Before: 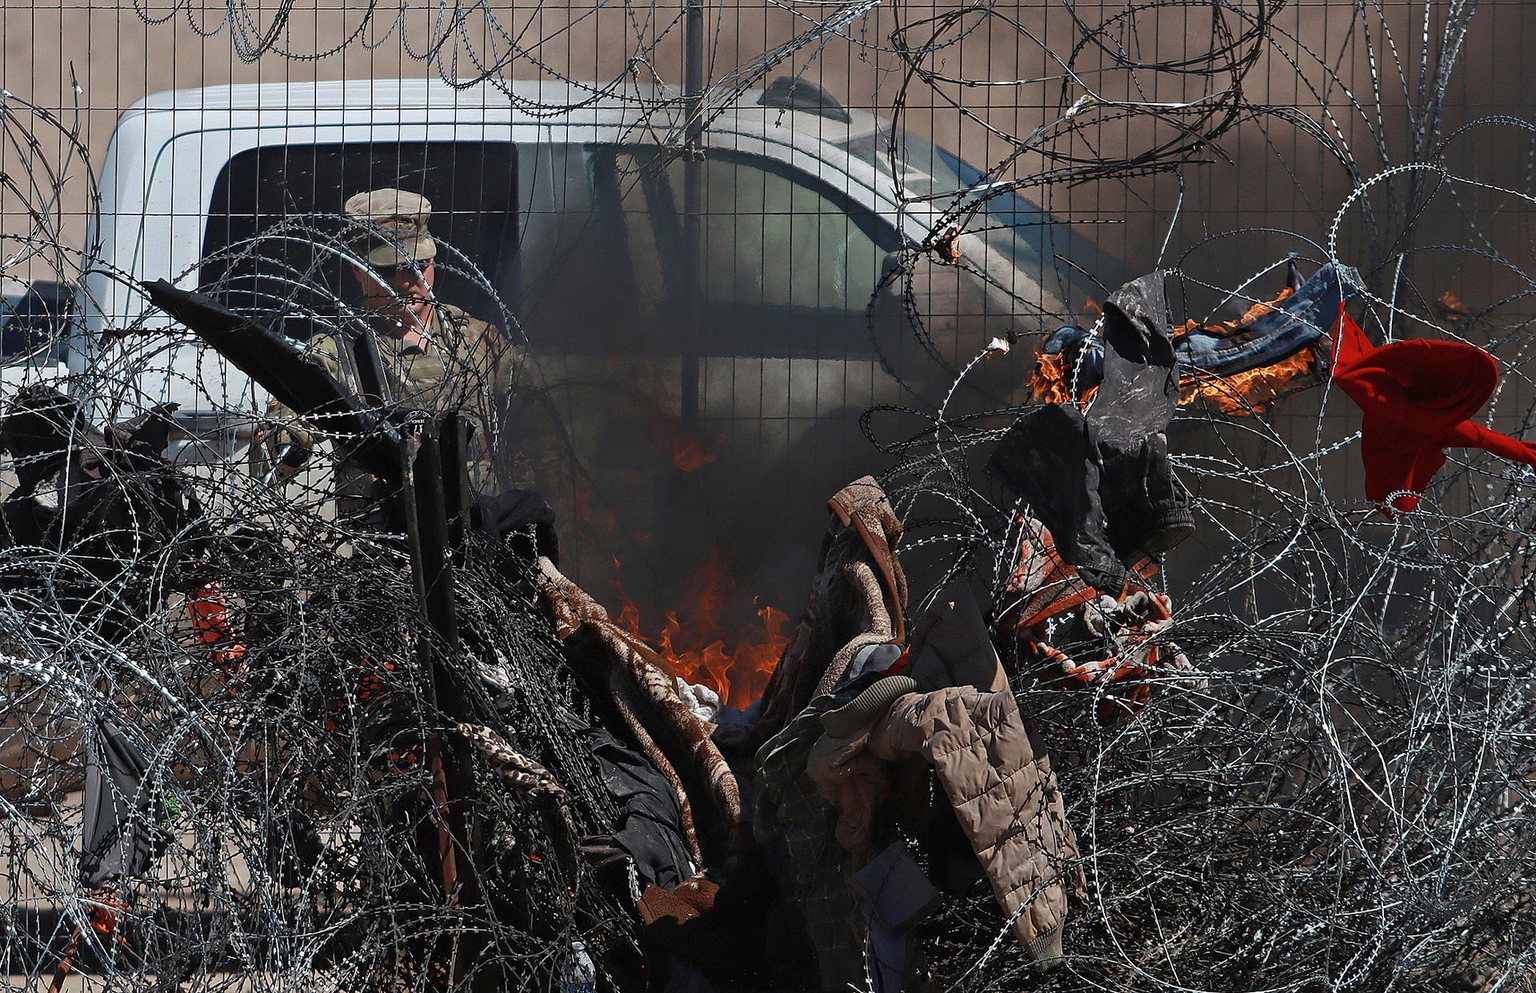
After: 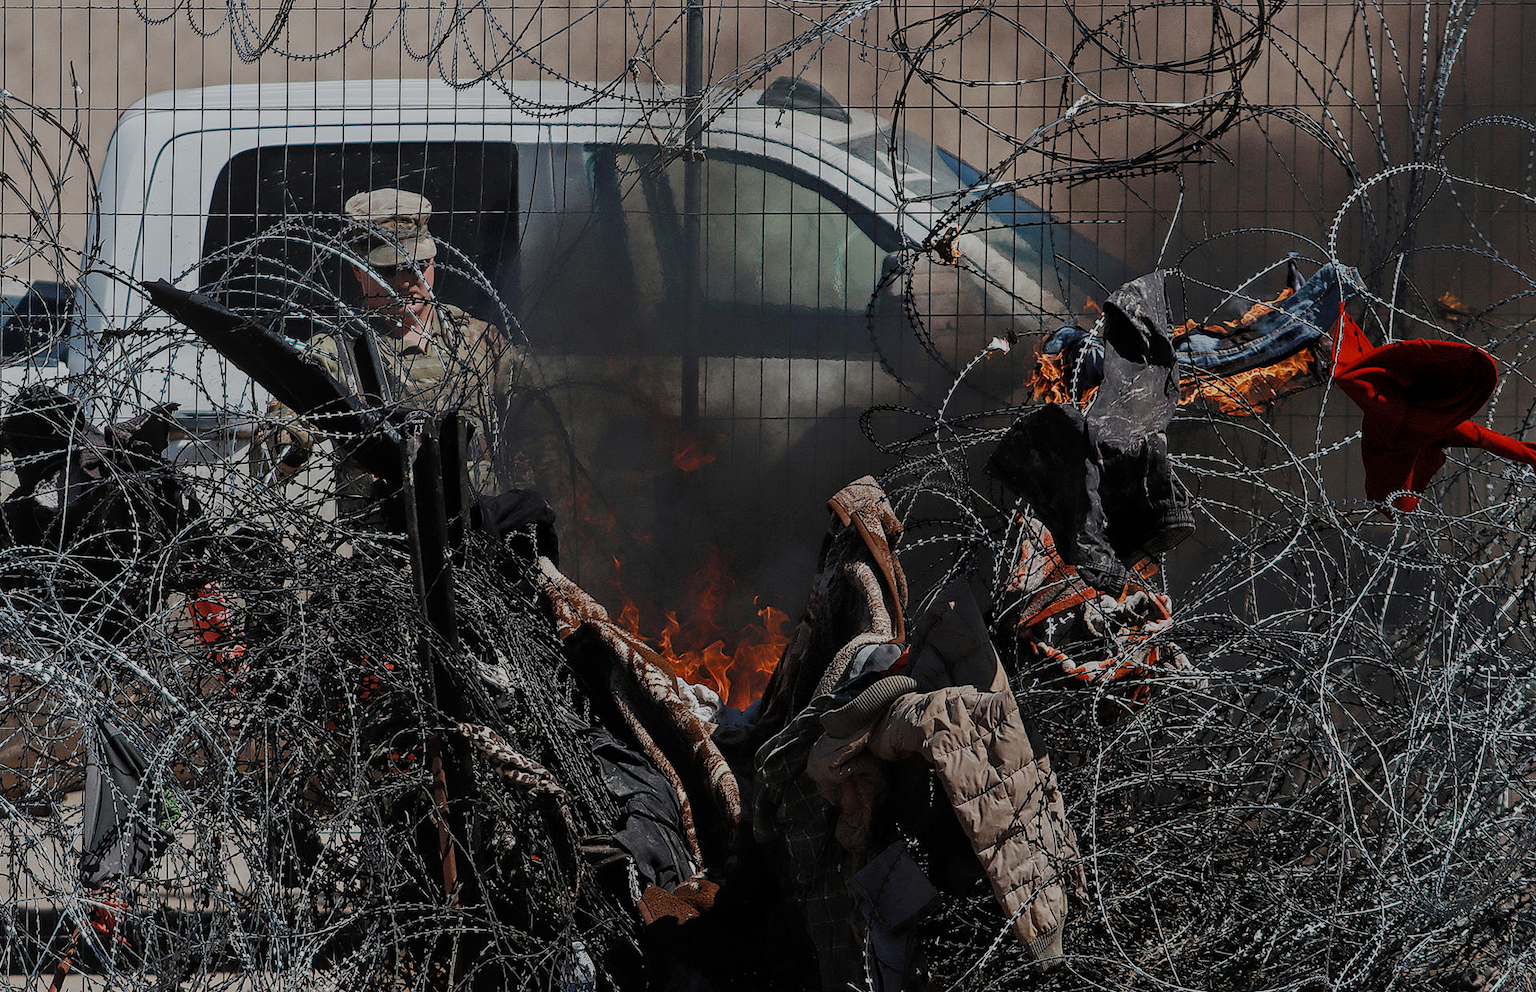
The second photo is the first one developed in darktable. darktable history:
filmic rgb: black relative exposure -7.14 EV, white relative exposure 5.35 EV, threshold 3.04 EV, hardness 3.03, preserve chrominance no, color science v5 (2021), contrast in shadows safe, contrast in highlights safe, enable highlight reconstruction true
local contrast: detail 115%
